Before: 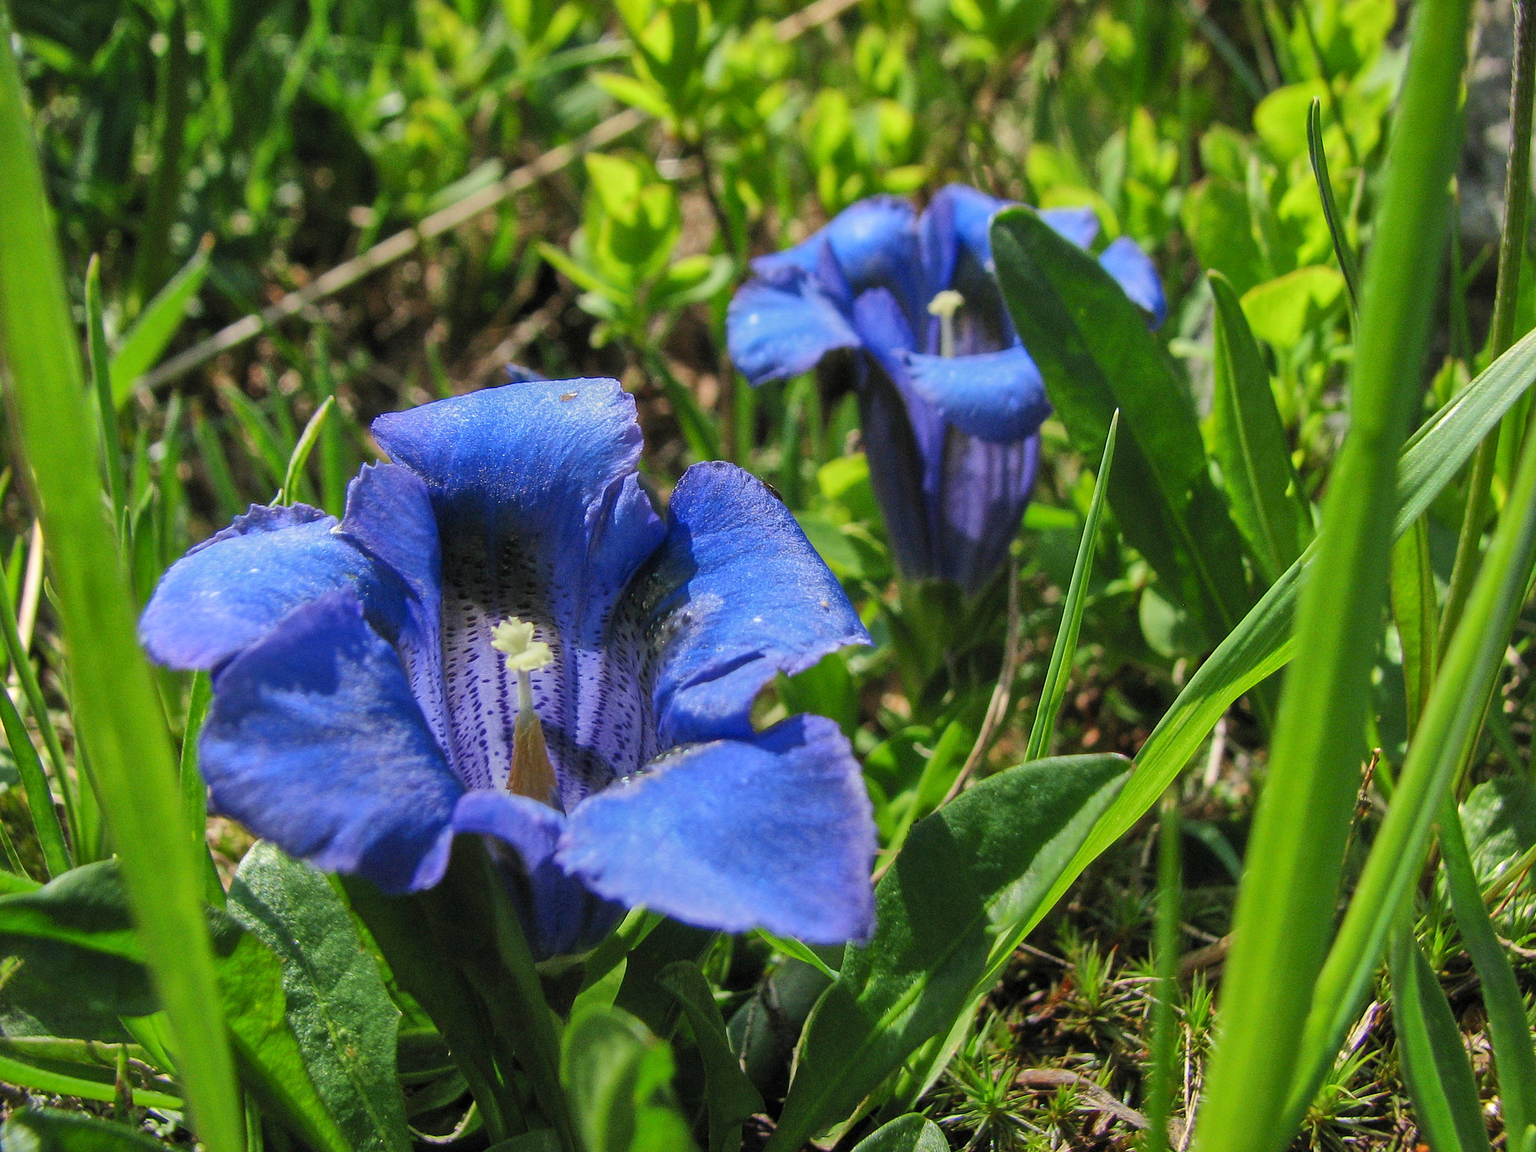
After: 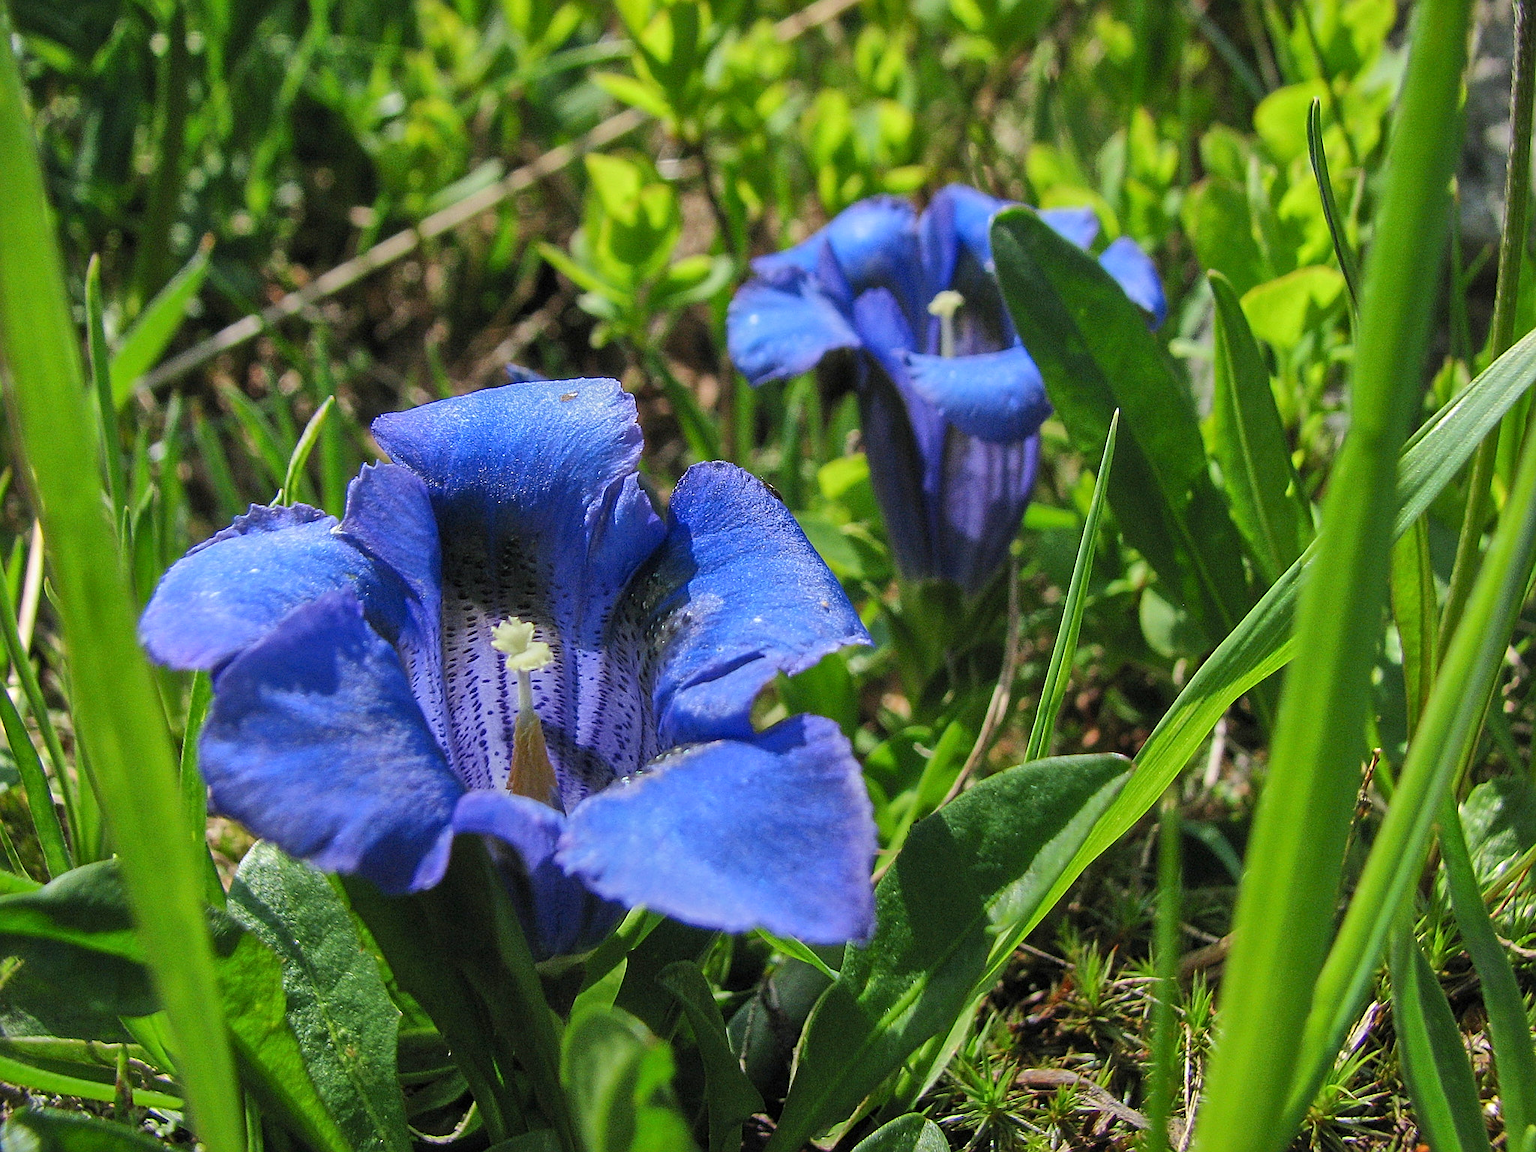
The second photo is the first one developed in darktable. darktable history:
sharpen: on, module defaults
white balance: red 0.983, blue 1.036
